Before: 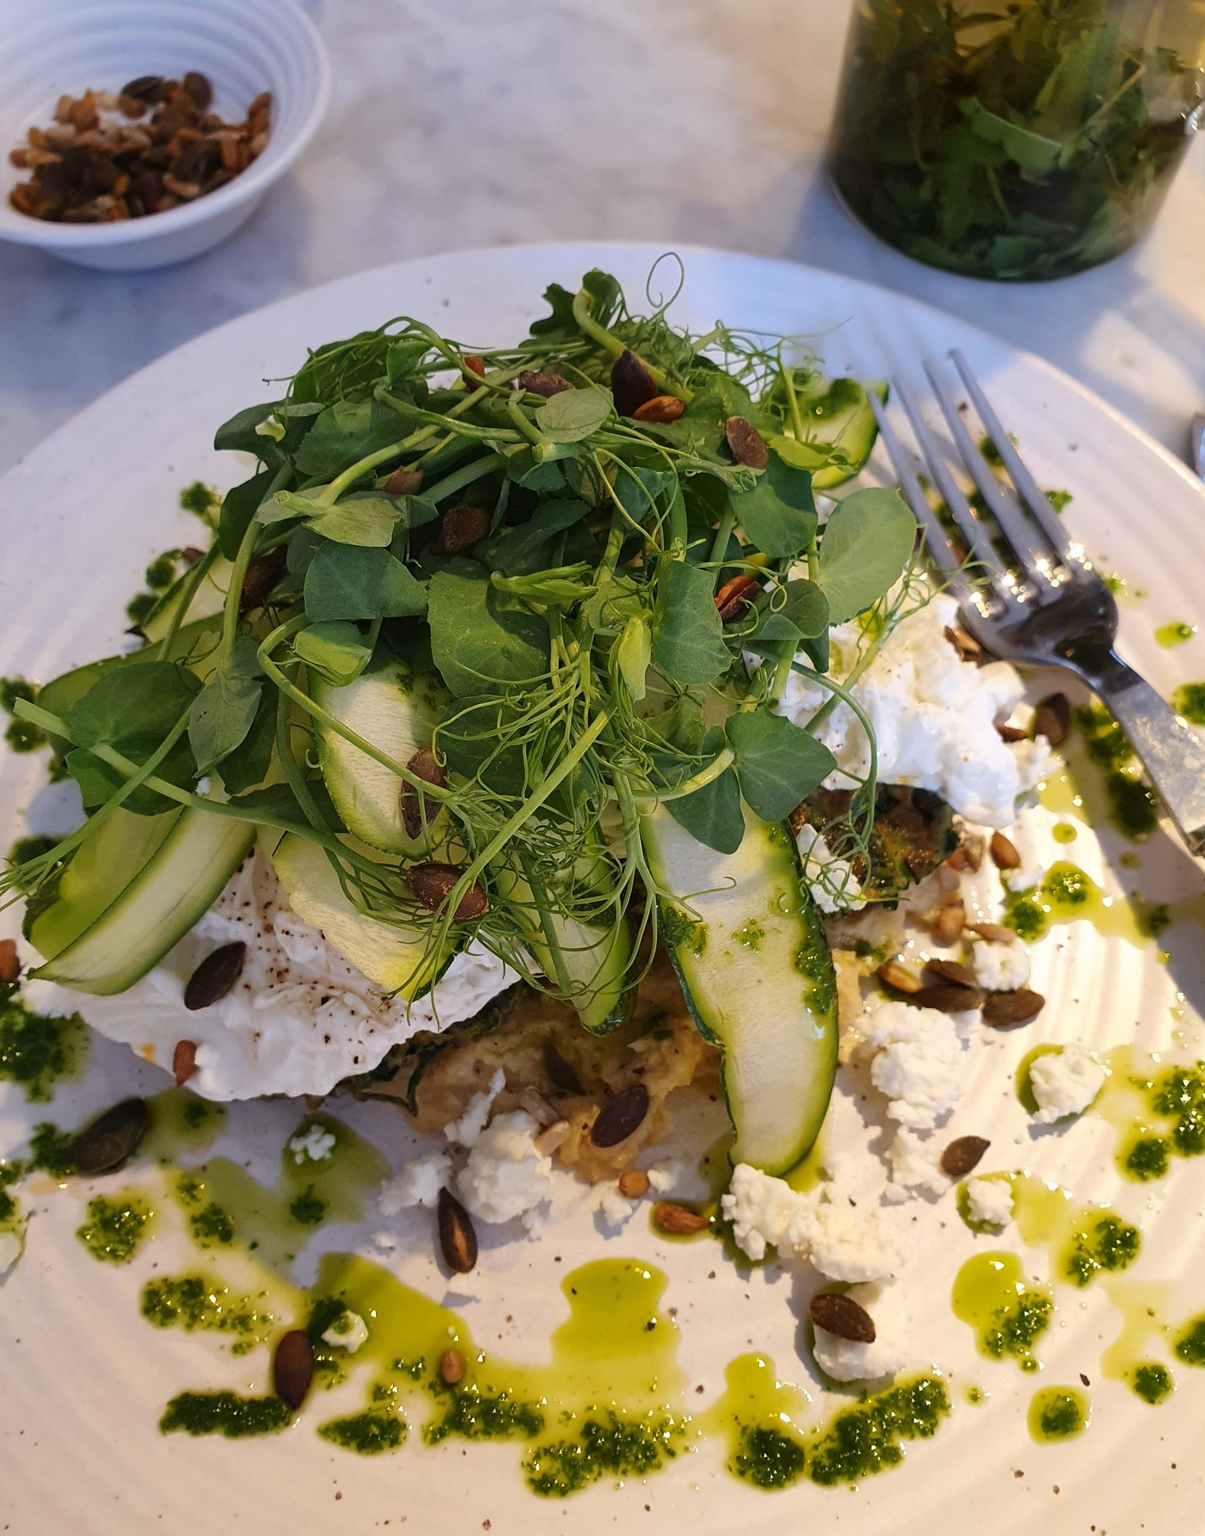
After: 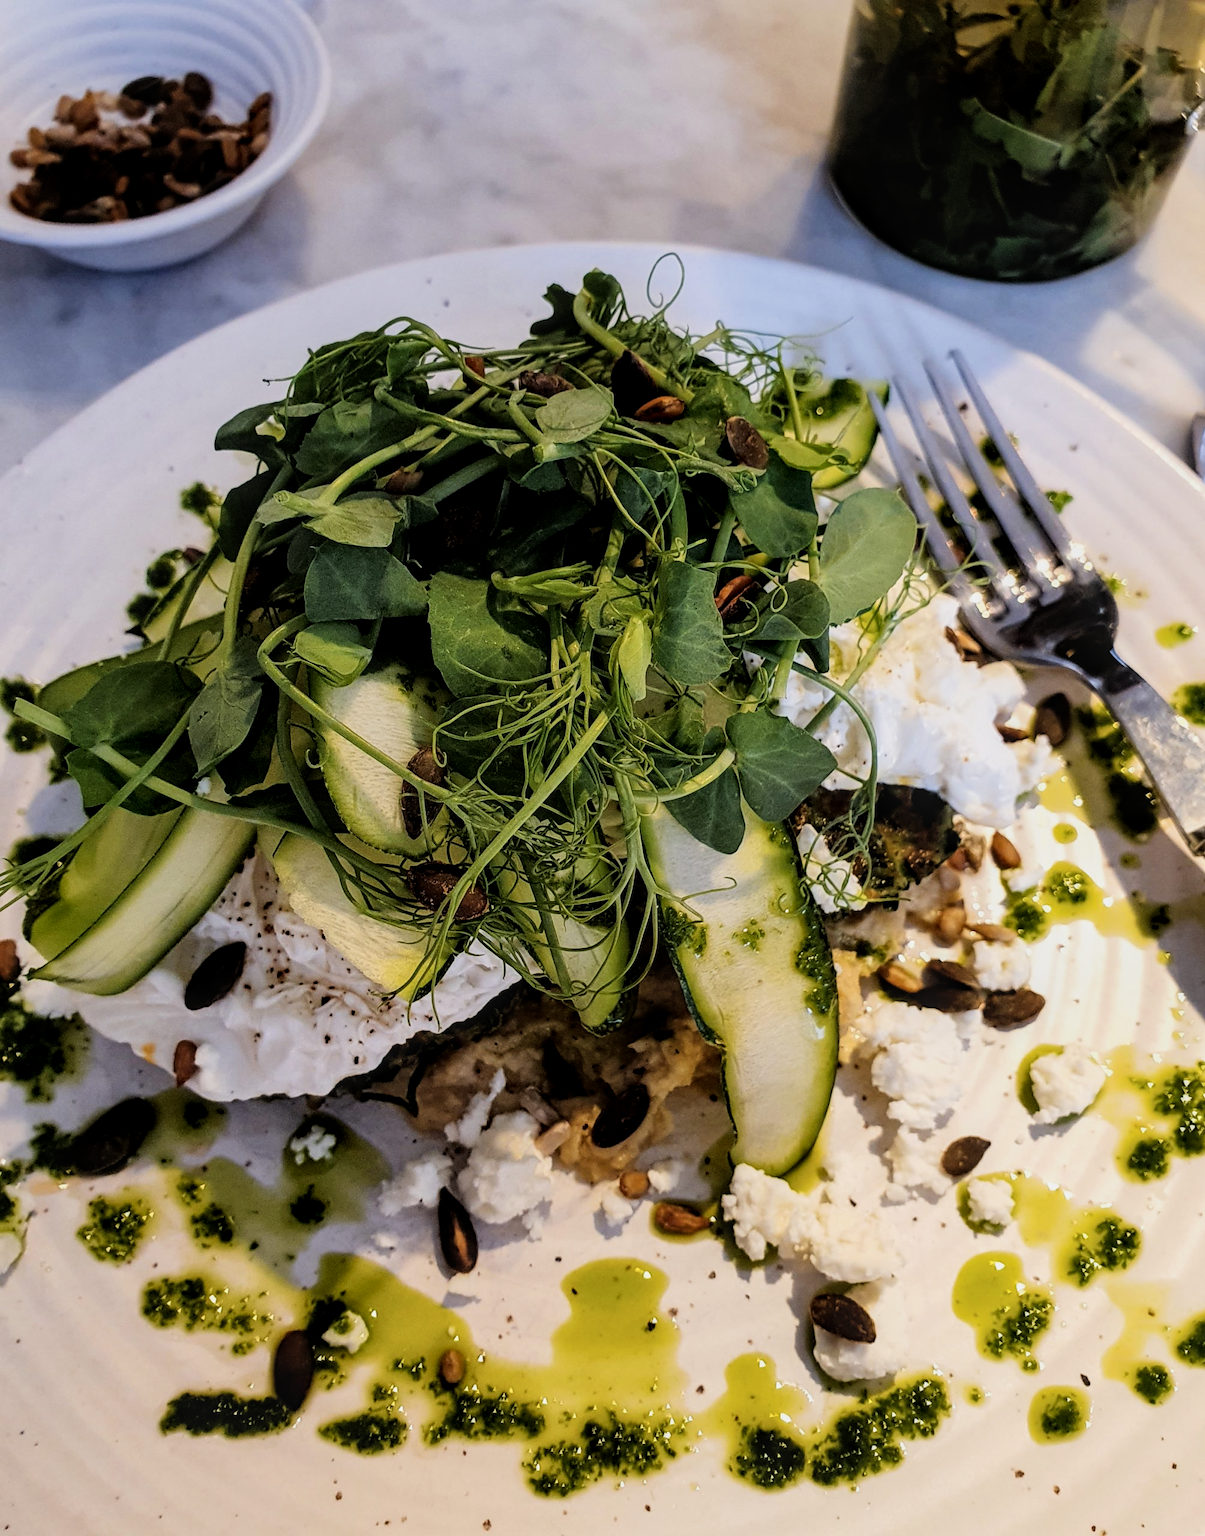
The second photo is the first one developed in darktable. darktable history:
filmic rgb: black relative exposure -5 EV, white relative exposure 3.5 EV, hardness 3.19, contrast 1.4, highlights saturation mix -50%
local contrast: on, module defaults
